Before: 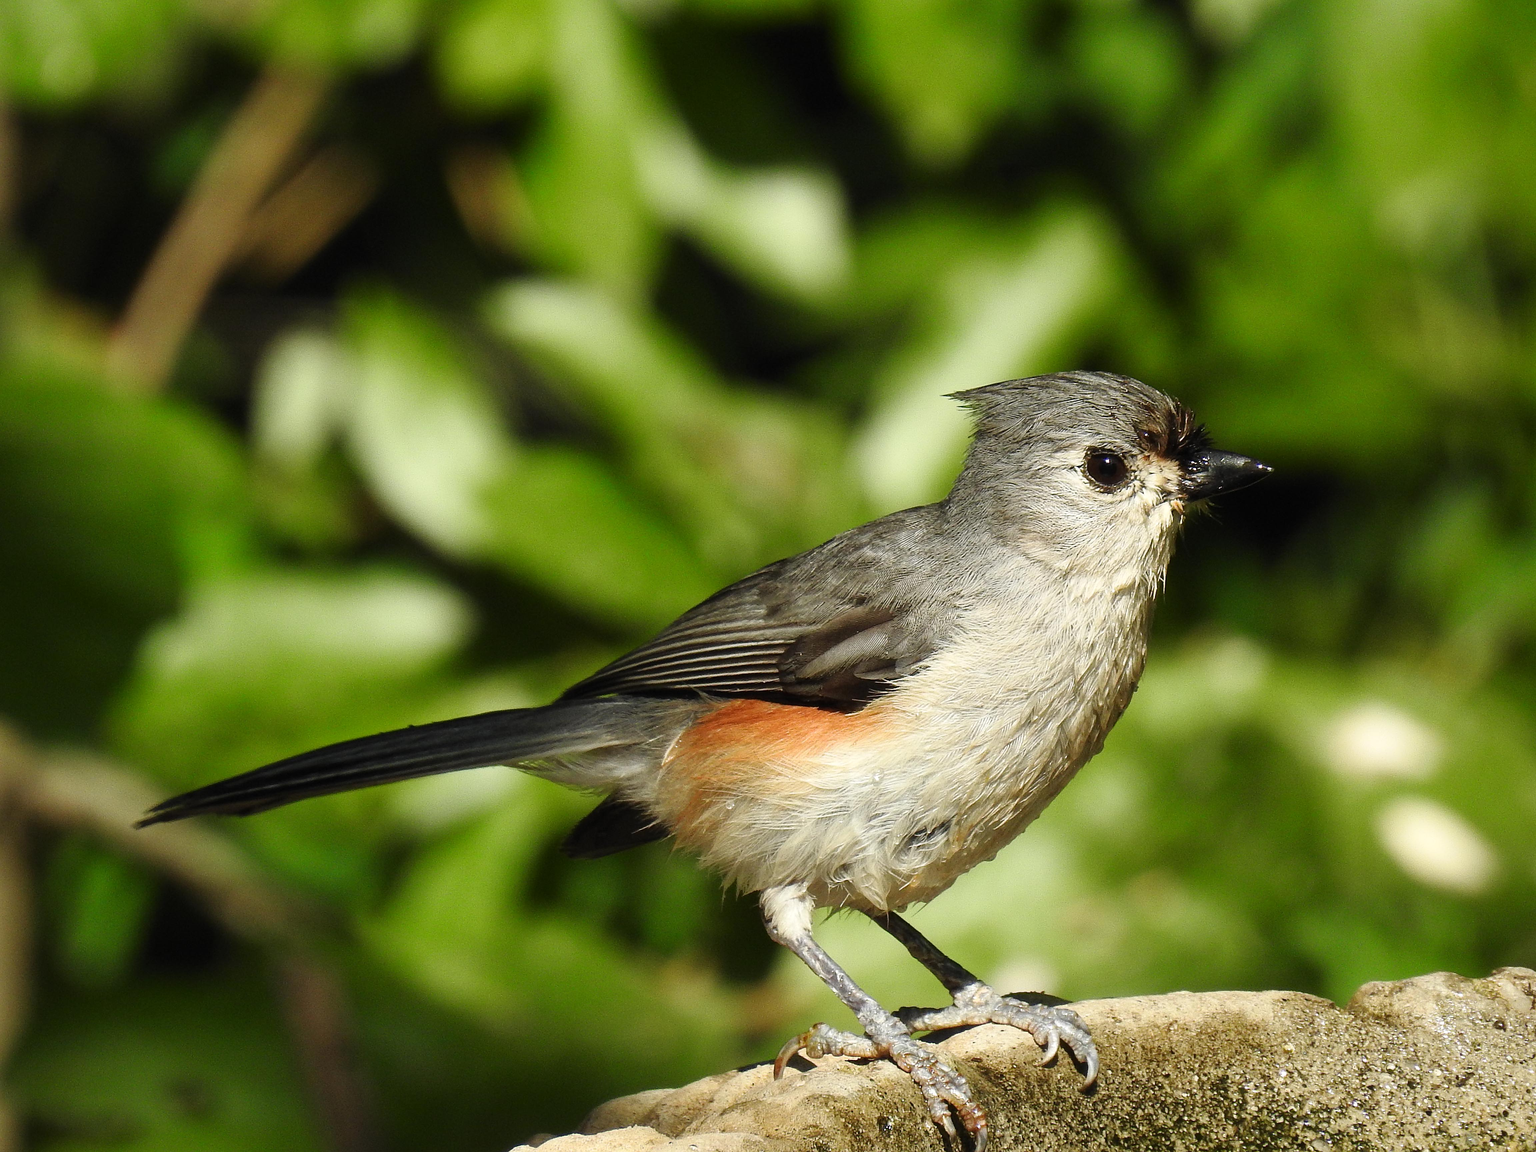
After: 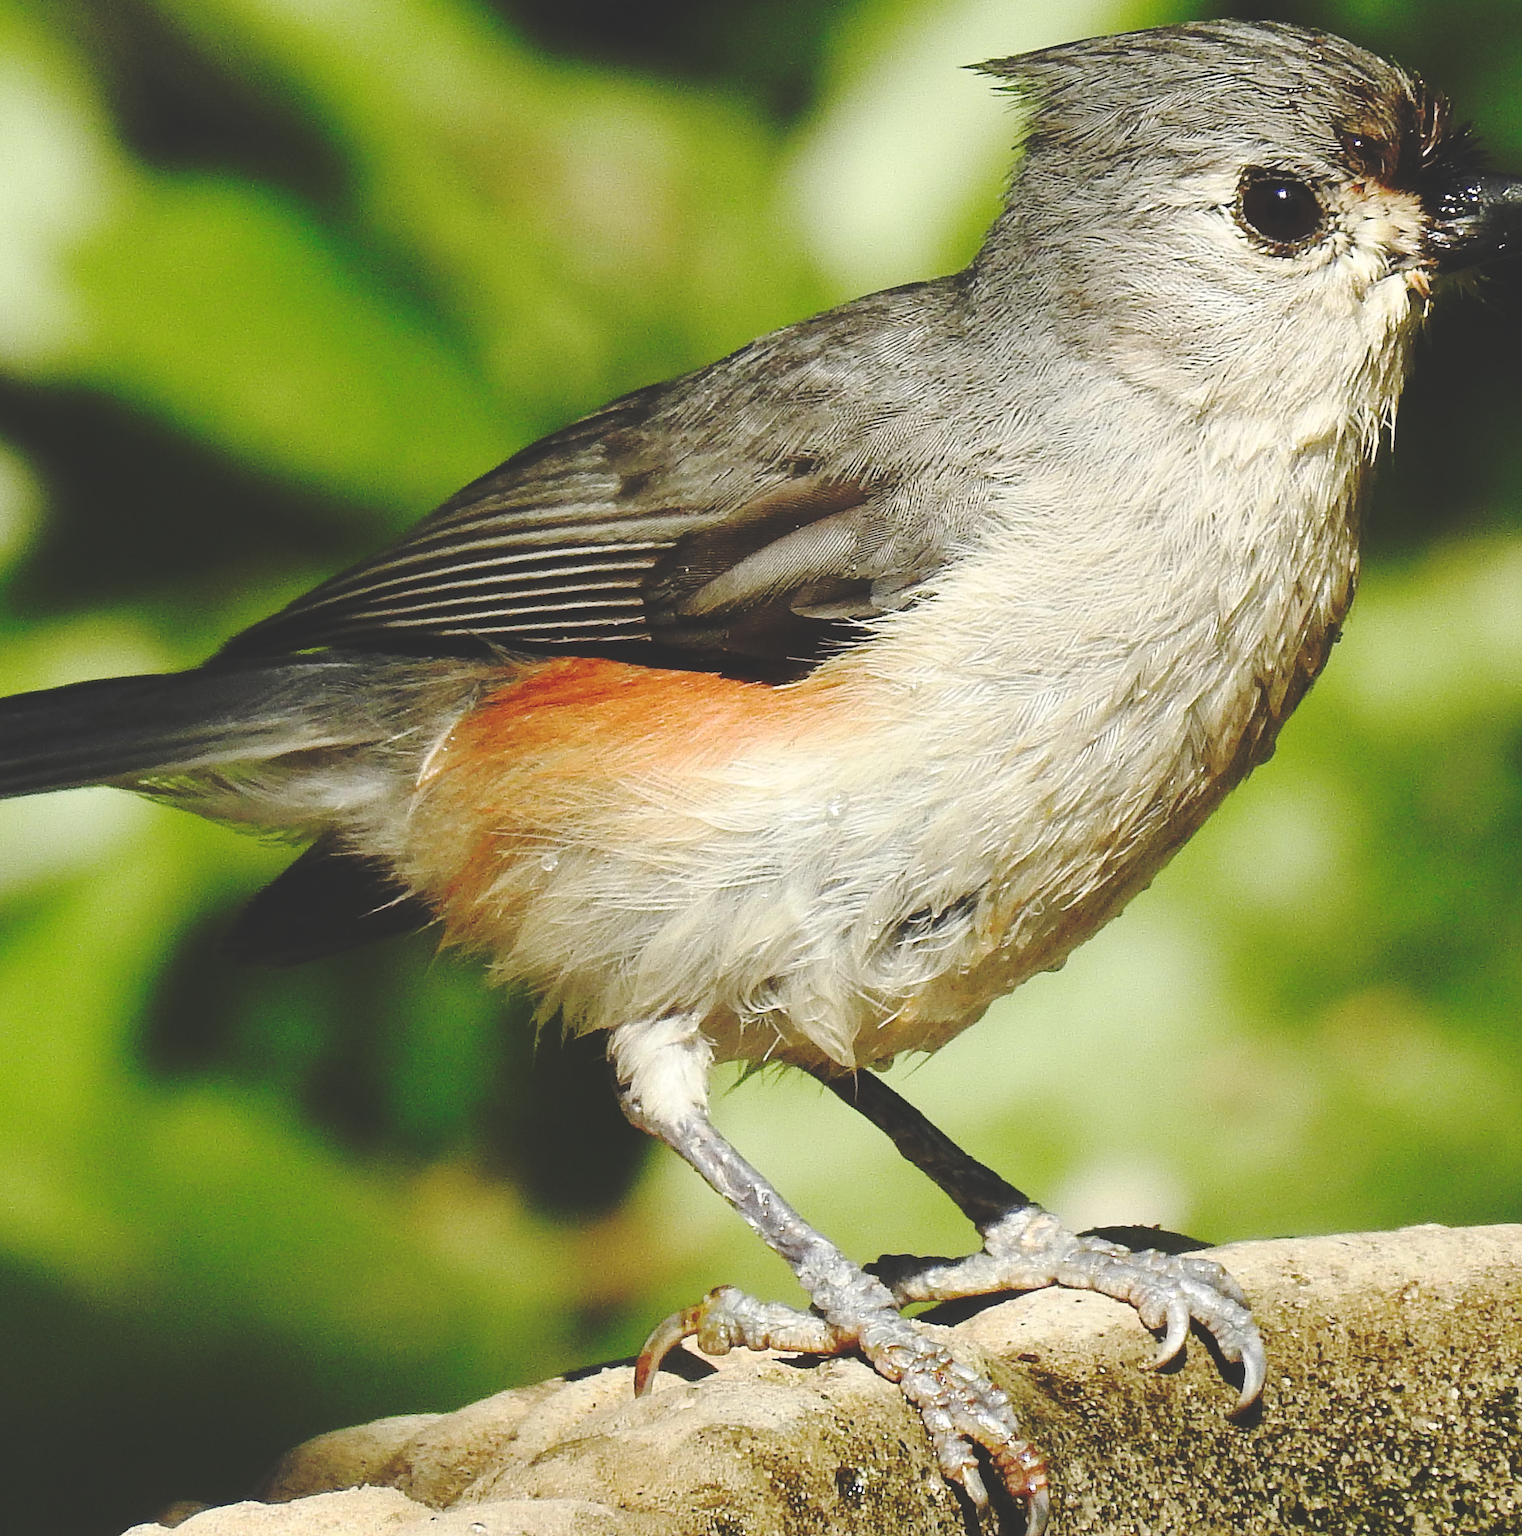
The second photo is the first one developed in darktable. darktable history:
crop and rotate: left 29.144%, top 31.342%, right 19.824%
base curve: curves: ch0 [(0, 0.024) (0.055, 0.065) (0.121, 0.166) (0.236, 0.319) (0.693, 0.726) (1, 1)], preserve colors none
